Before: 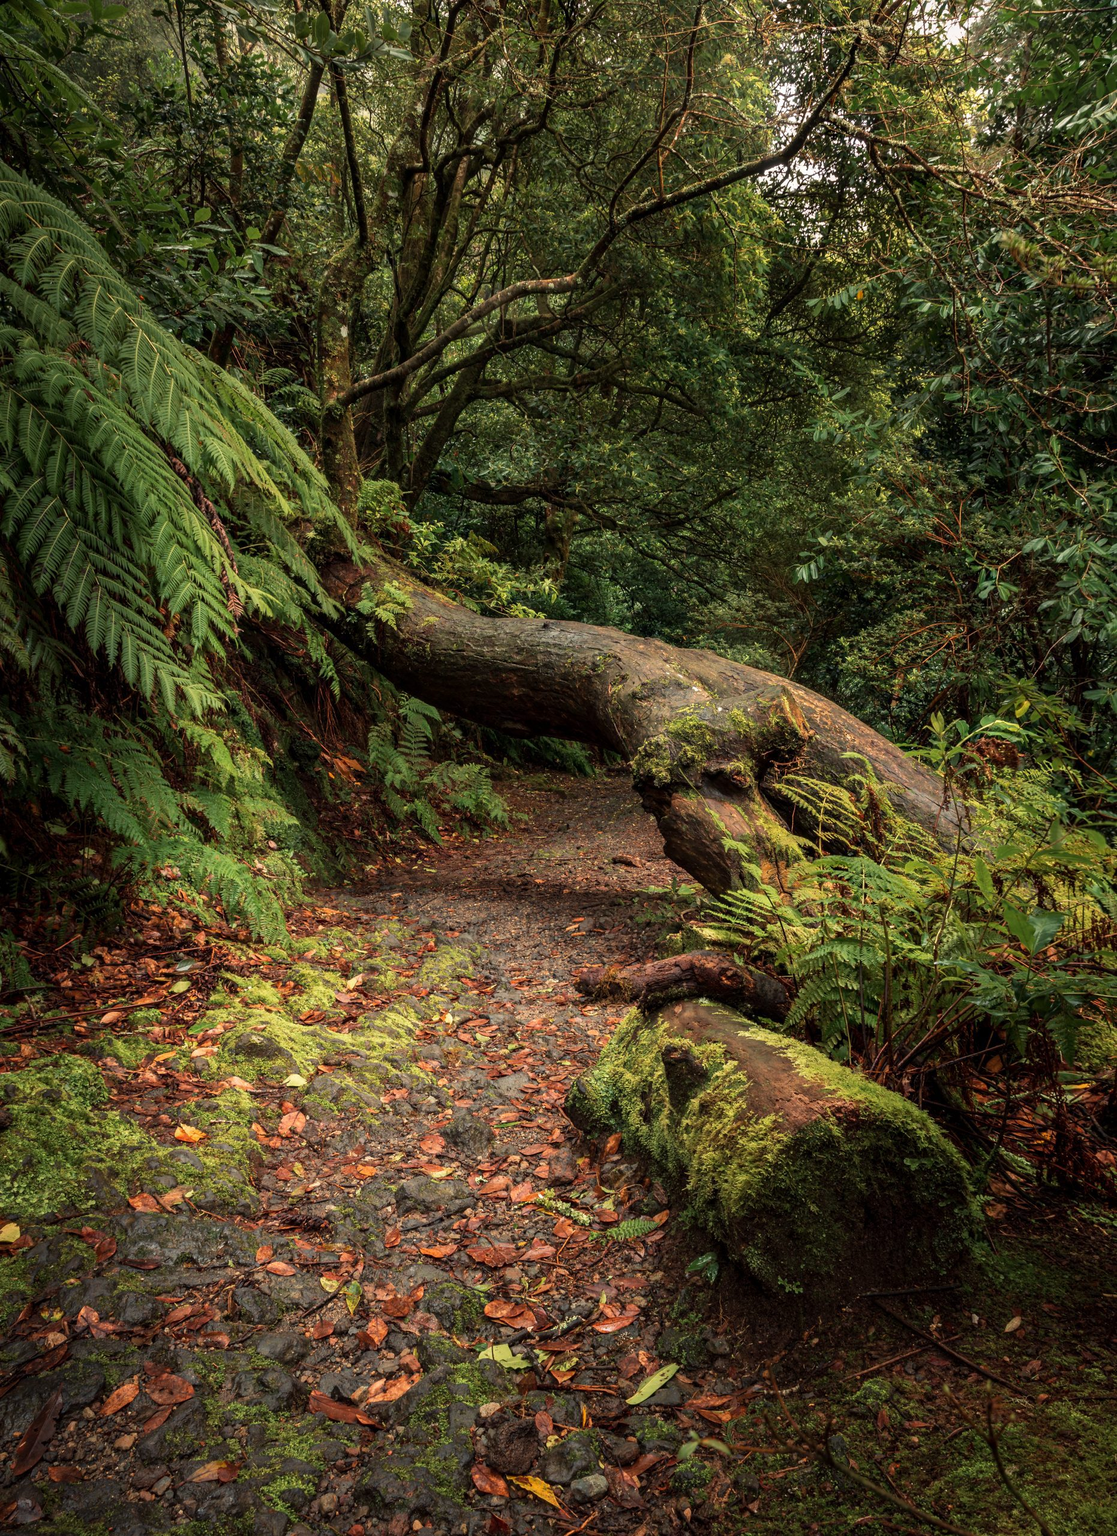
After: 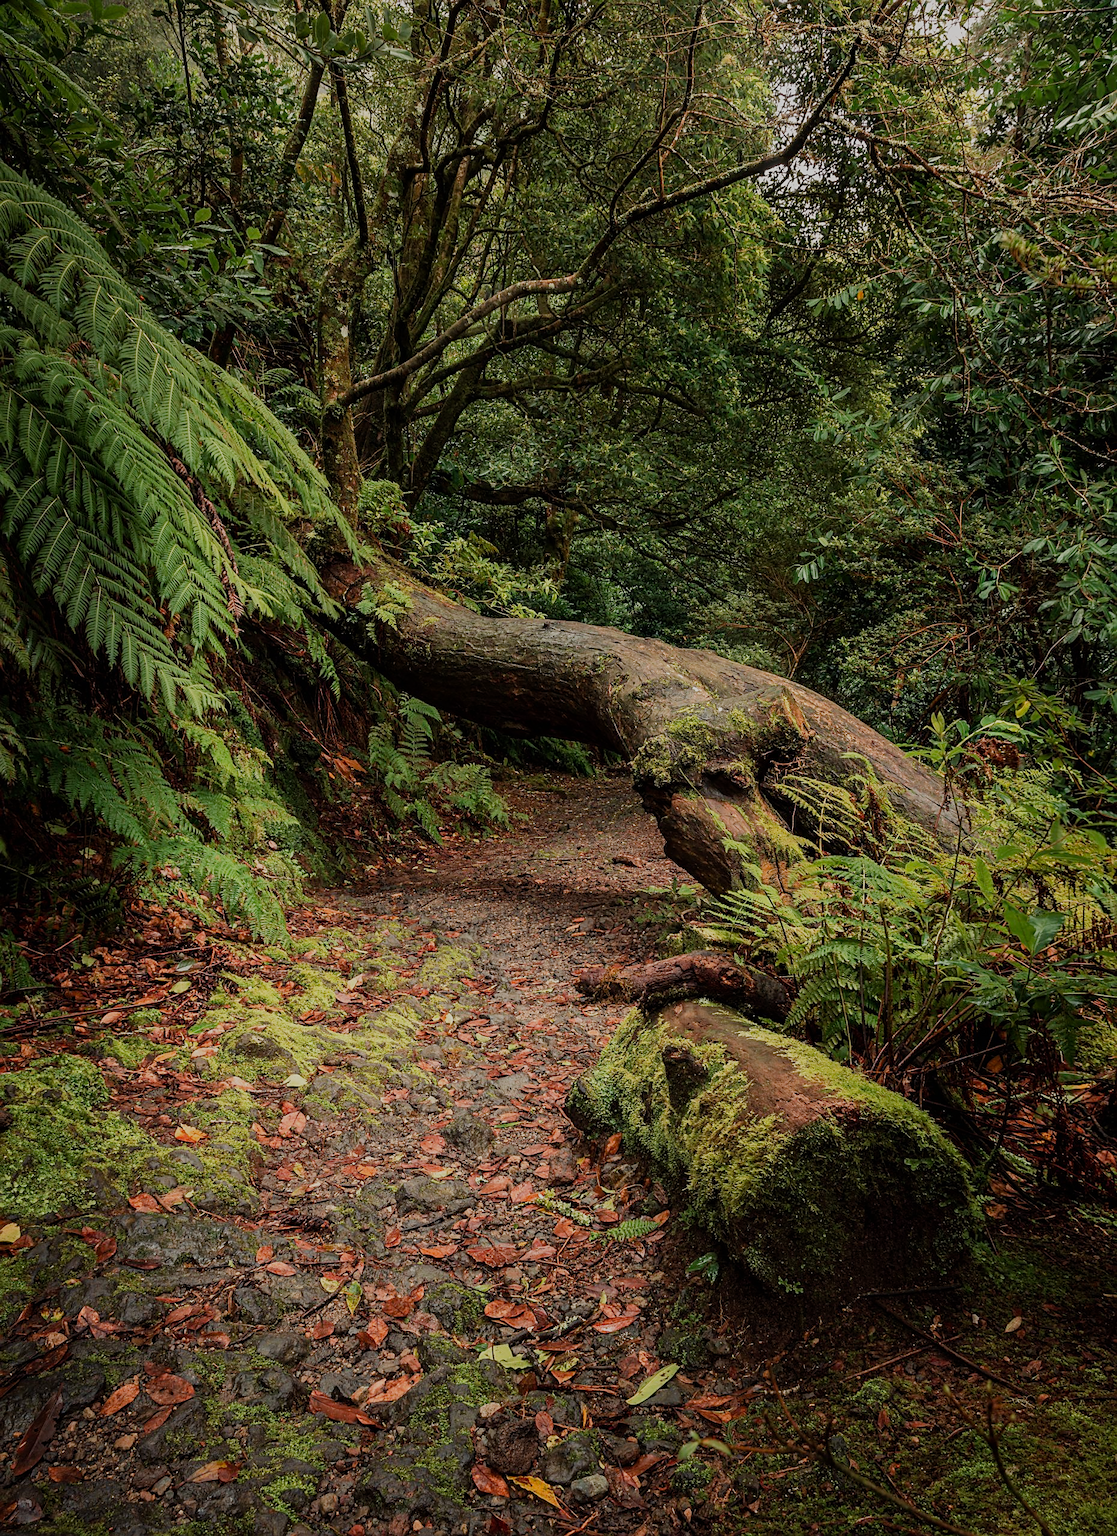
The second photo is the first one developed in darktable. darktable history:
sigmoid: contrast 1.05, skew -0.15
sharpen: on, module defaults
color balance: contrast 8.5%, output saturation 105%
